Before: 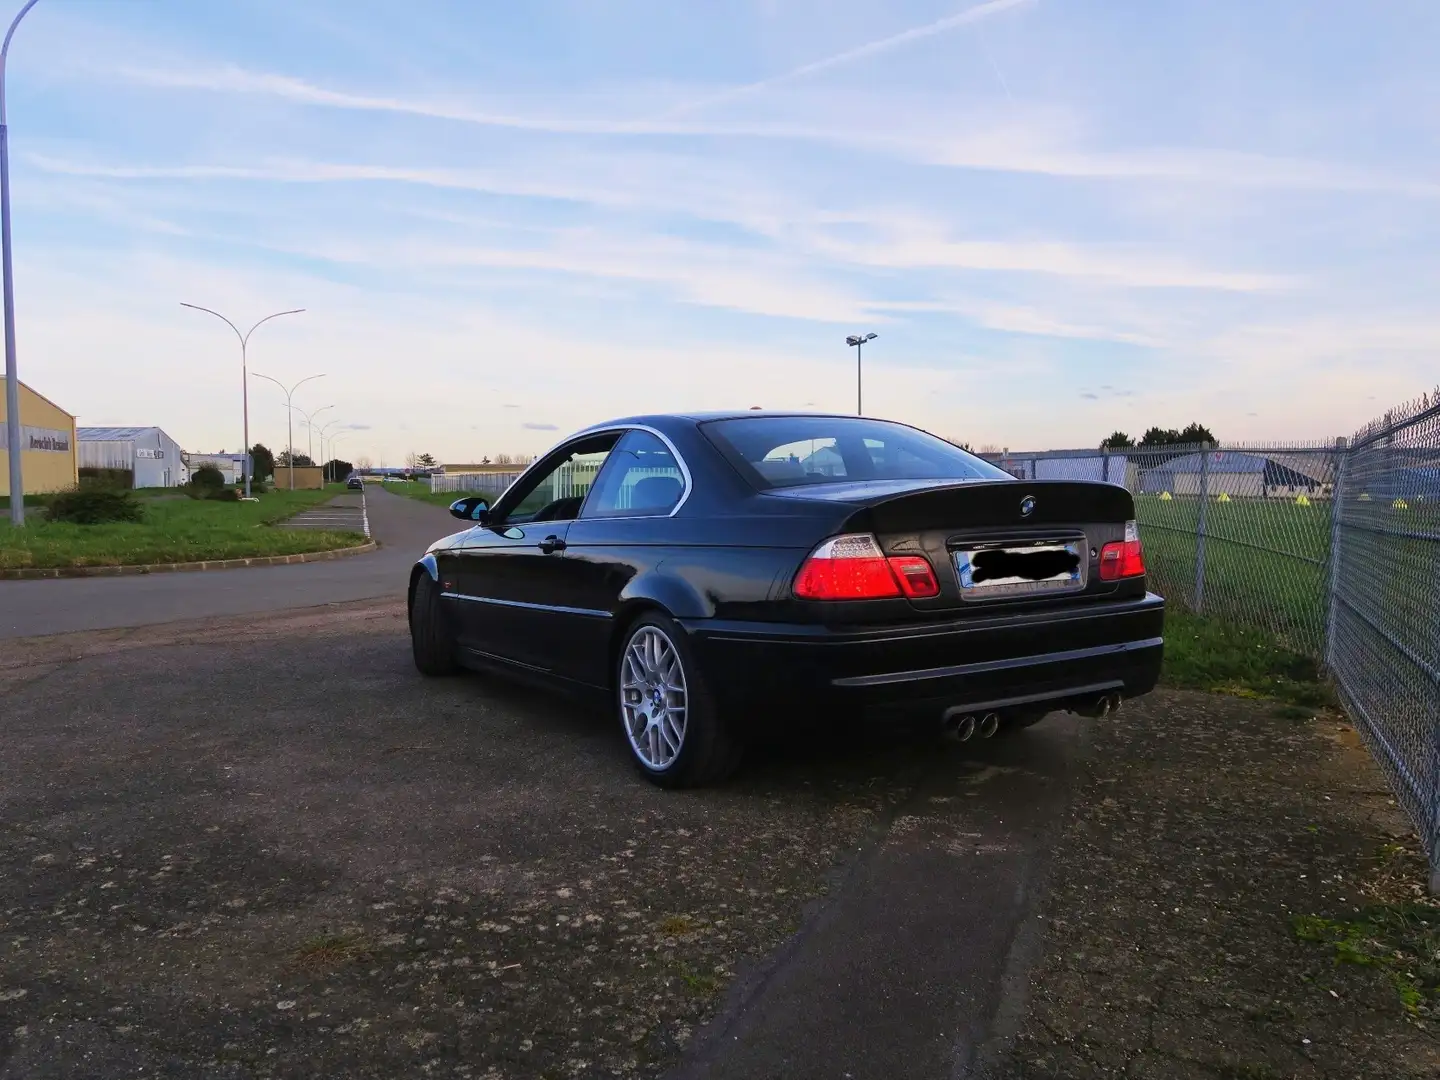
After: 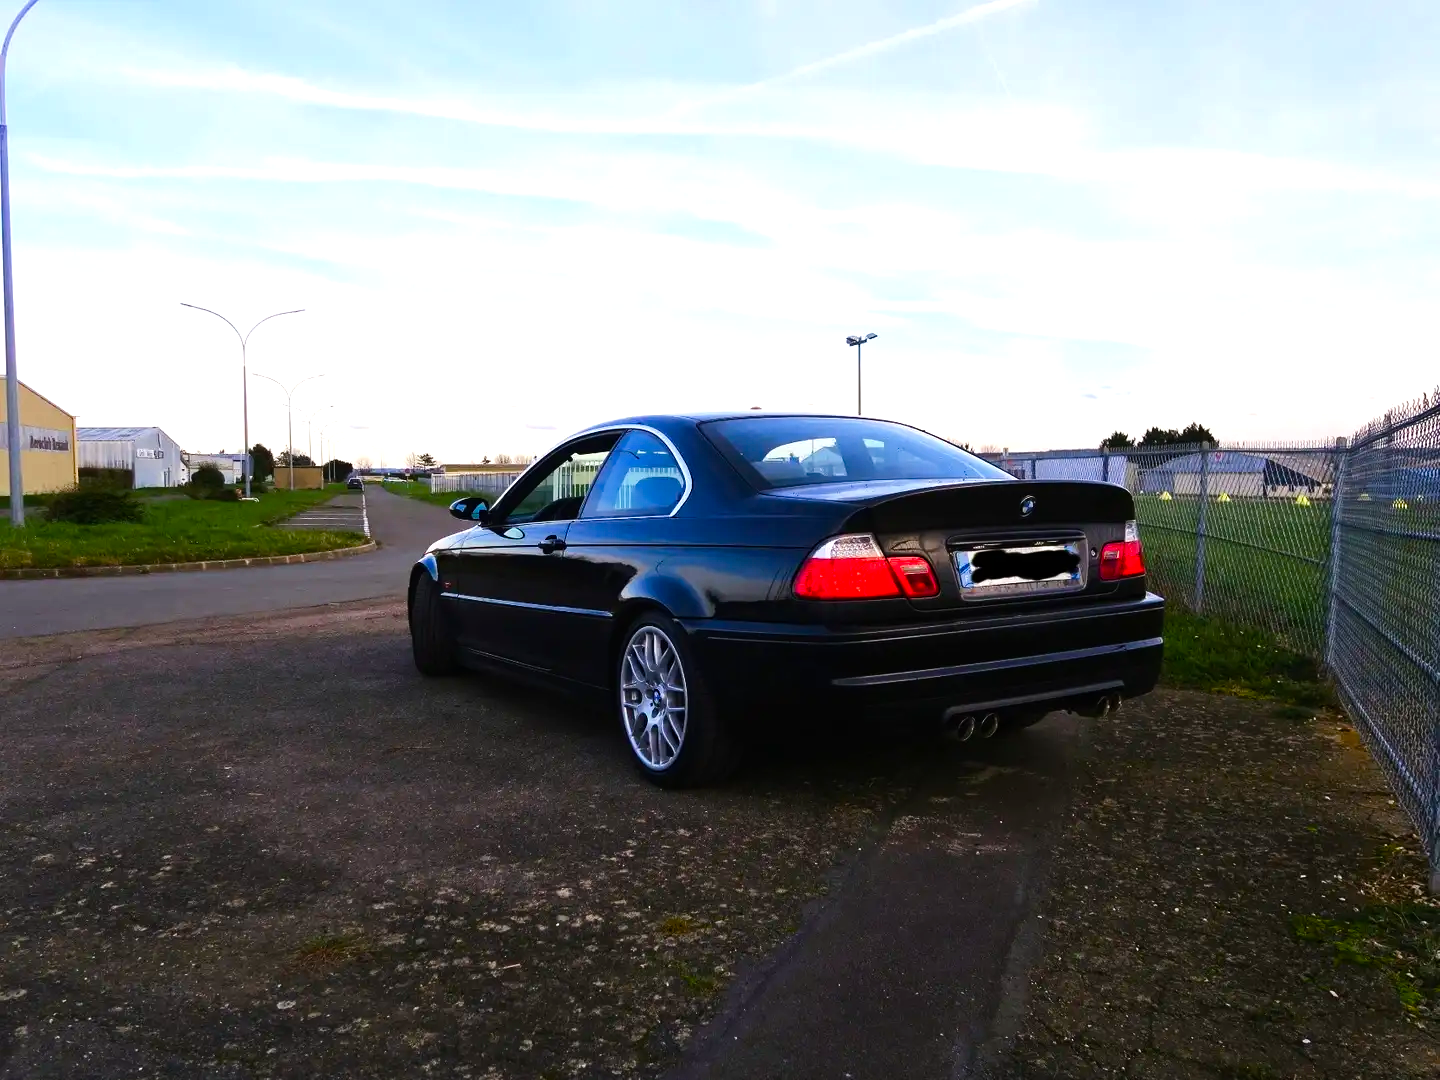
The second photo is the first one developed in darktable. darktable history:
tone equalizer: -8 EV -0.75 EV, -7 EV -0.7 EV, -6 EV -0.6 EV, -5 EV -0.4 EV, -3 EV 0.4 EV, -2 EV 0.6 EV, -1 EV 0.7 EV, +0 EV 0.75 EV, edges refinement/feathering 500, mask exposure compensation -1.57 EV, preserve details no
color balance rgb: perceptual saturation grading › global saturation 20%, perceptual saturation grading › highlights -25%, perceptual saturation grading › shadows 50%
